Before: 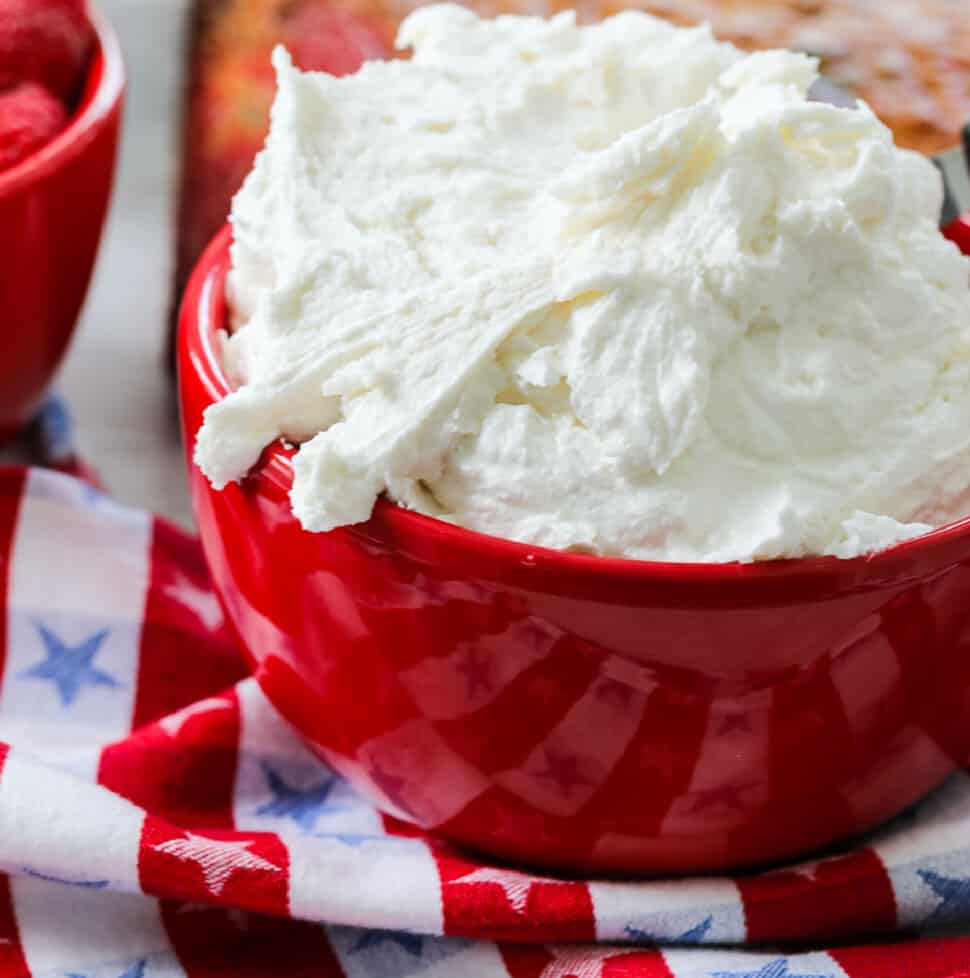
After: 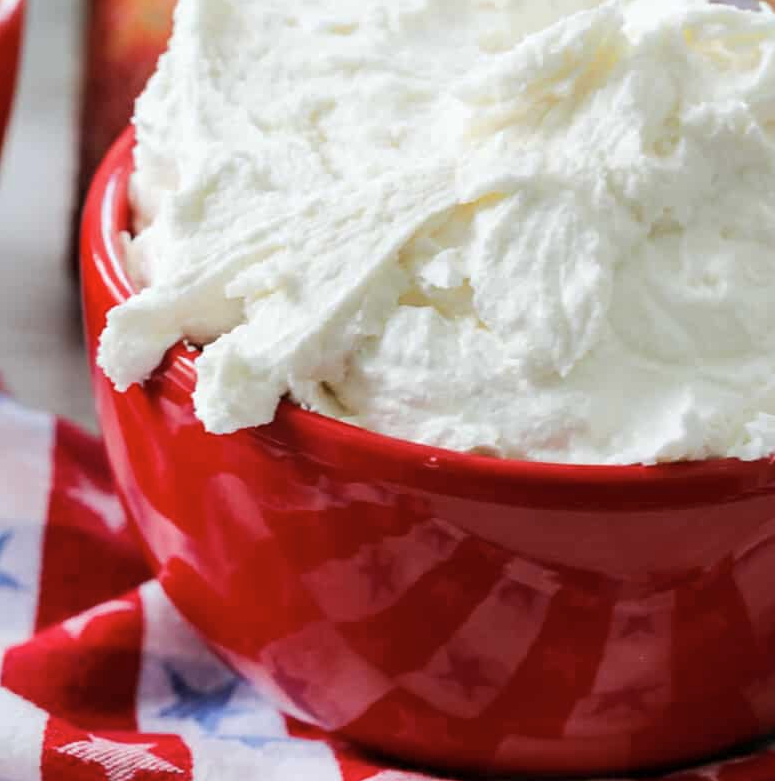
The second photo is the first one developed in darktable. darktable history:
contrast brightness saturation: saturation -0.1
white balance: emerald 1
crop and rotate: left 10.071%, top 10.071%, right 10.02%, bottom 10.02%
